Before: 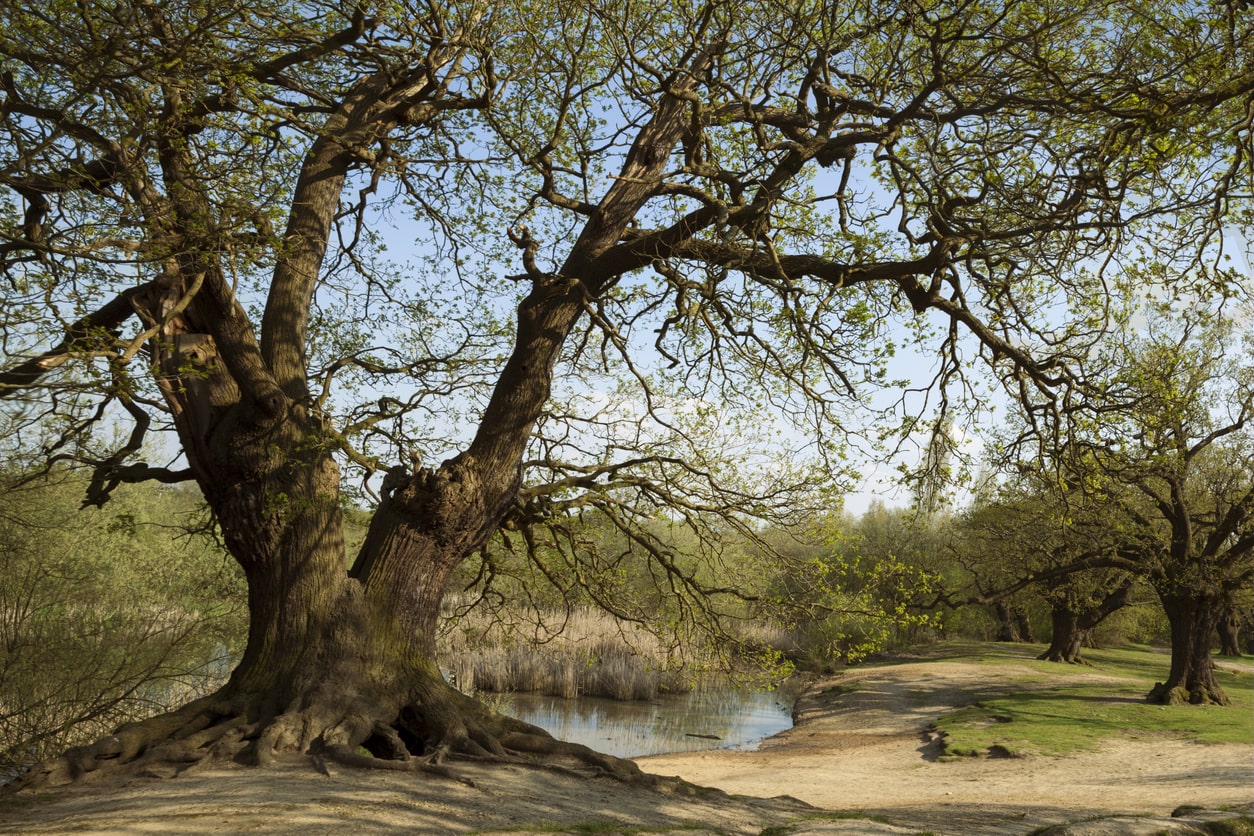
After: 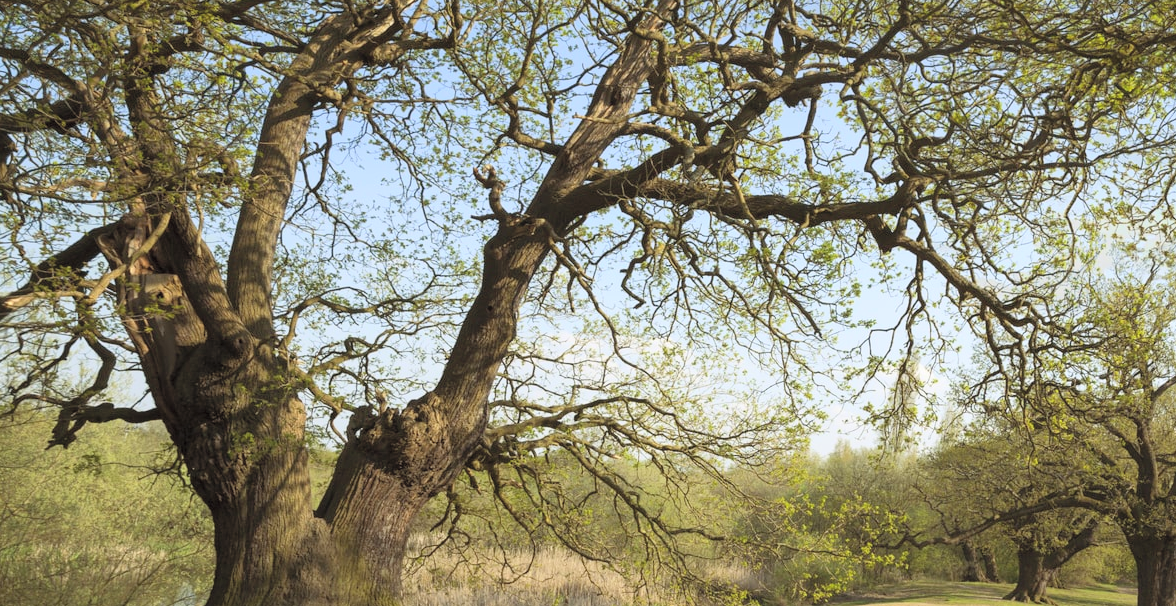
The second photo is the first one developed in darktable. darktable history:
crop: left 2.737%, top 7.287%, right 3.421%, bottom 20.179%
contrast brightness saturation: contrast 0.1, brightness 0.3, saturation 0.14
